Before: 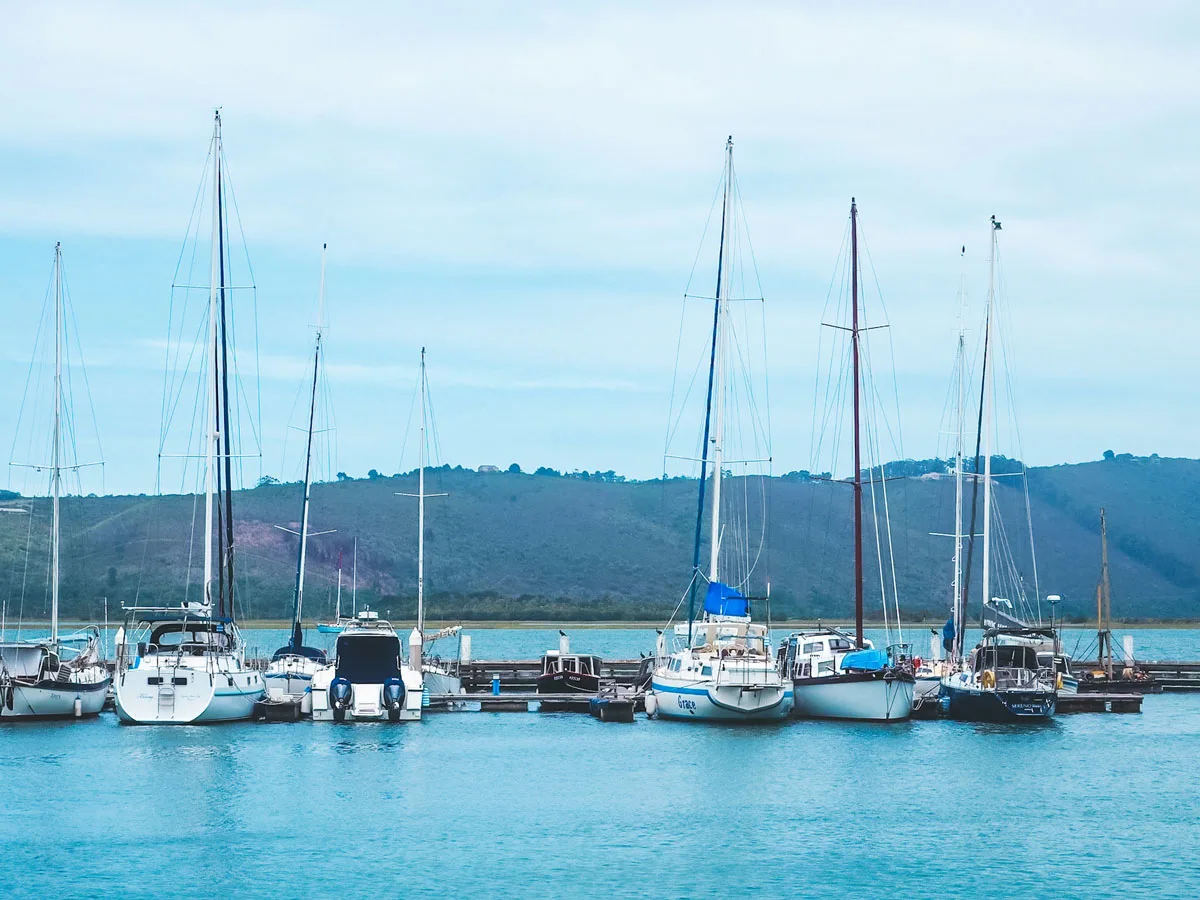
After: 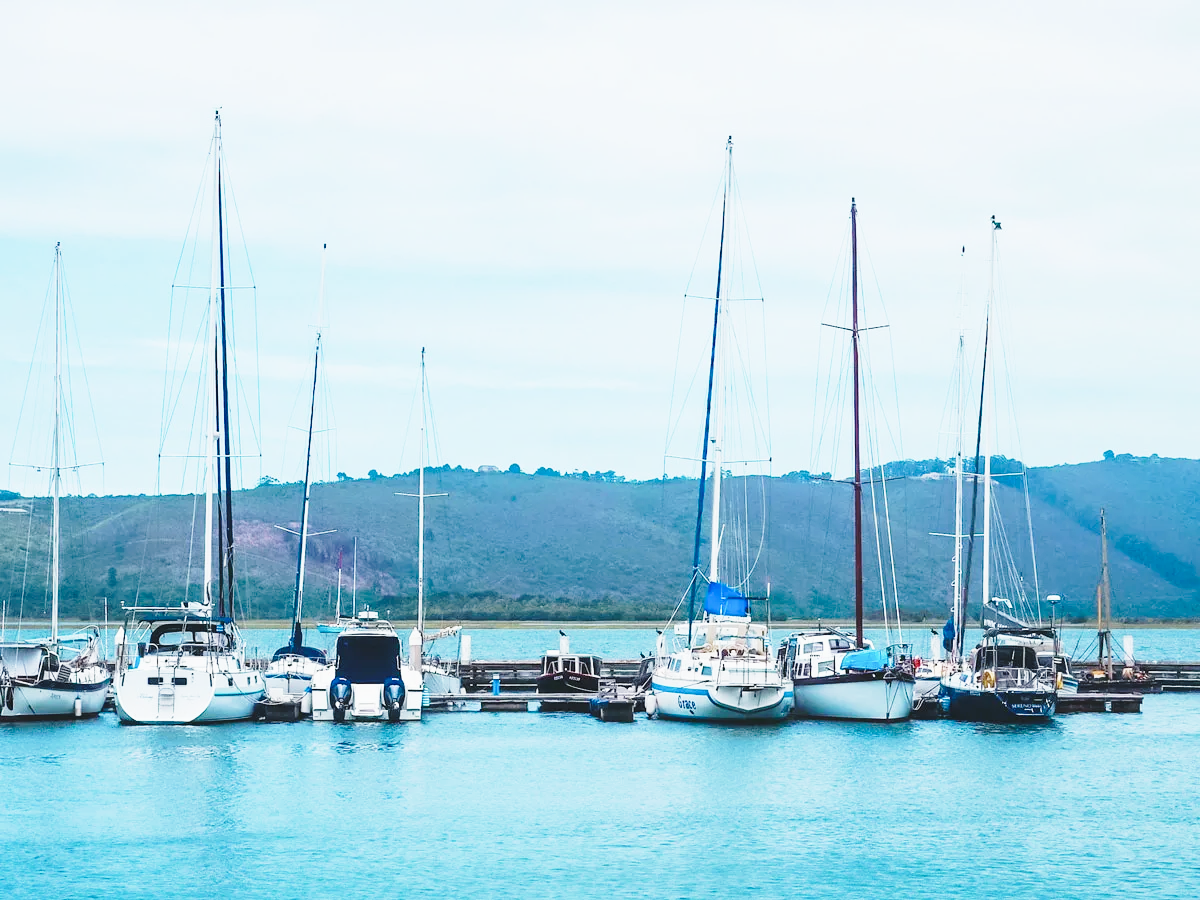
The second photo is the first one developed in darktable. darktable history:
exposure: exposure -0.175 EV, compensate highlight preservation false
base curve: curves: ch0 [(0, 0) (0.028, 0.03) (0.121, 0.232) (0.46, 0.748) (0.859, 0.968) (1, 1)], preserve colors none
